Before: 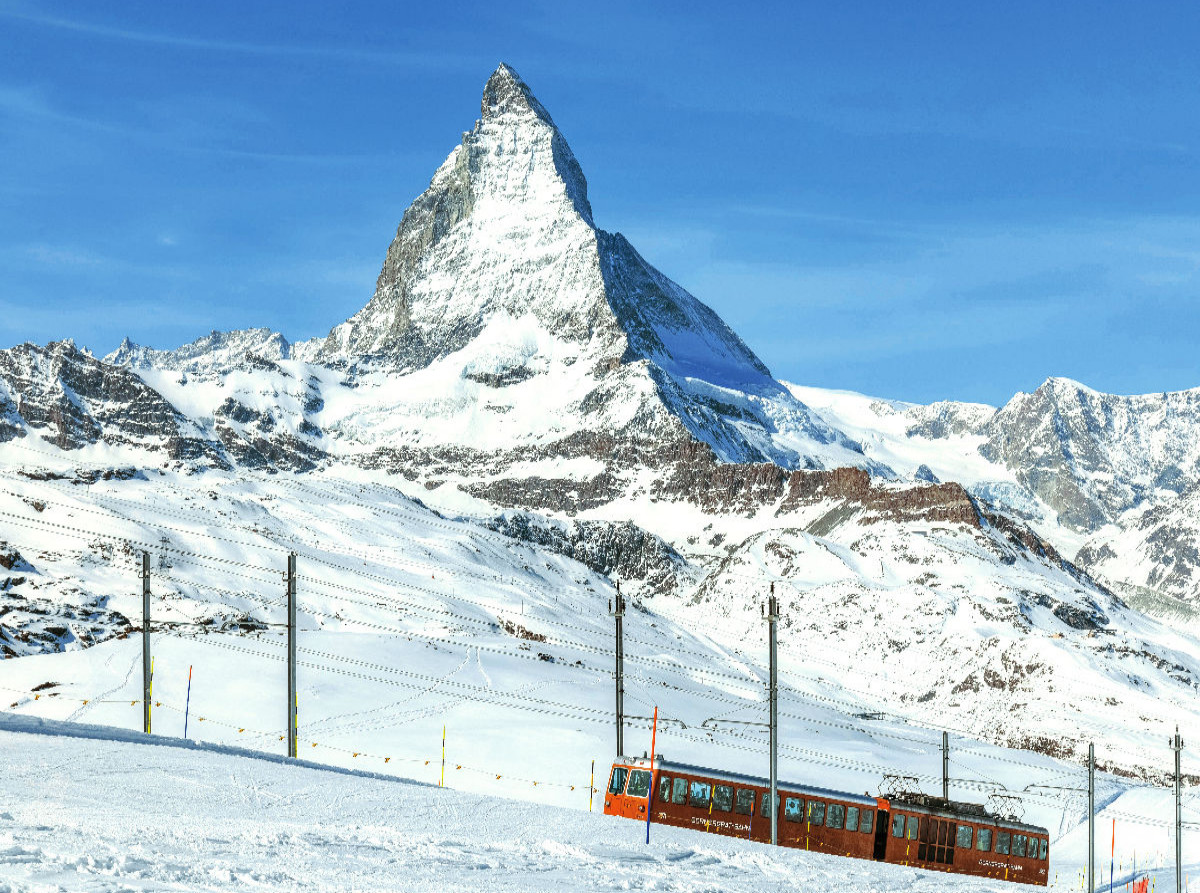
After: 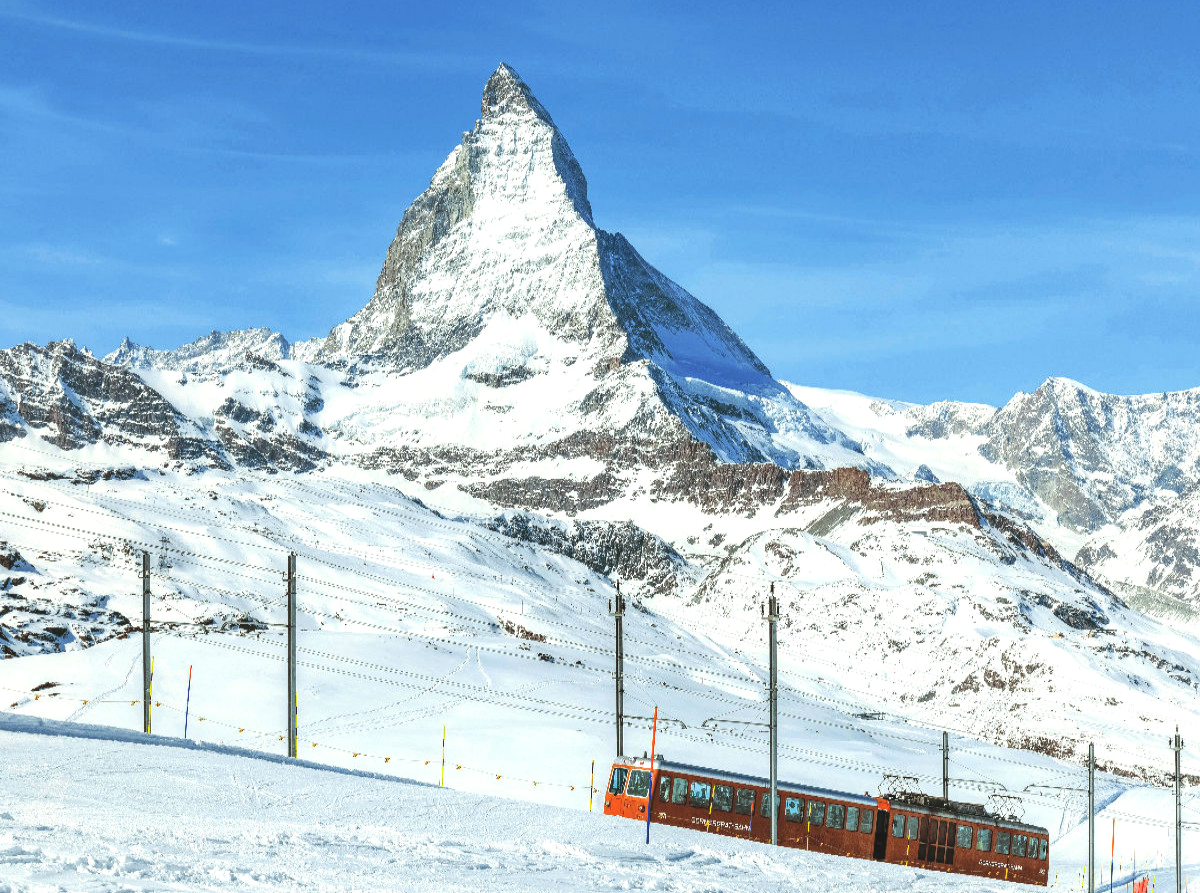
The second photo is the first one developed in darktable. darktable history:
base curve: curves: ch0 [(0, 0) (0.472, 0.508) (1, 1)]
rgb levels: preserve colors max RGB
exposure: black level correction -0.008, exposure 0.067 EV, compensate highlight preservation false
